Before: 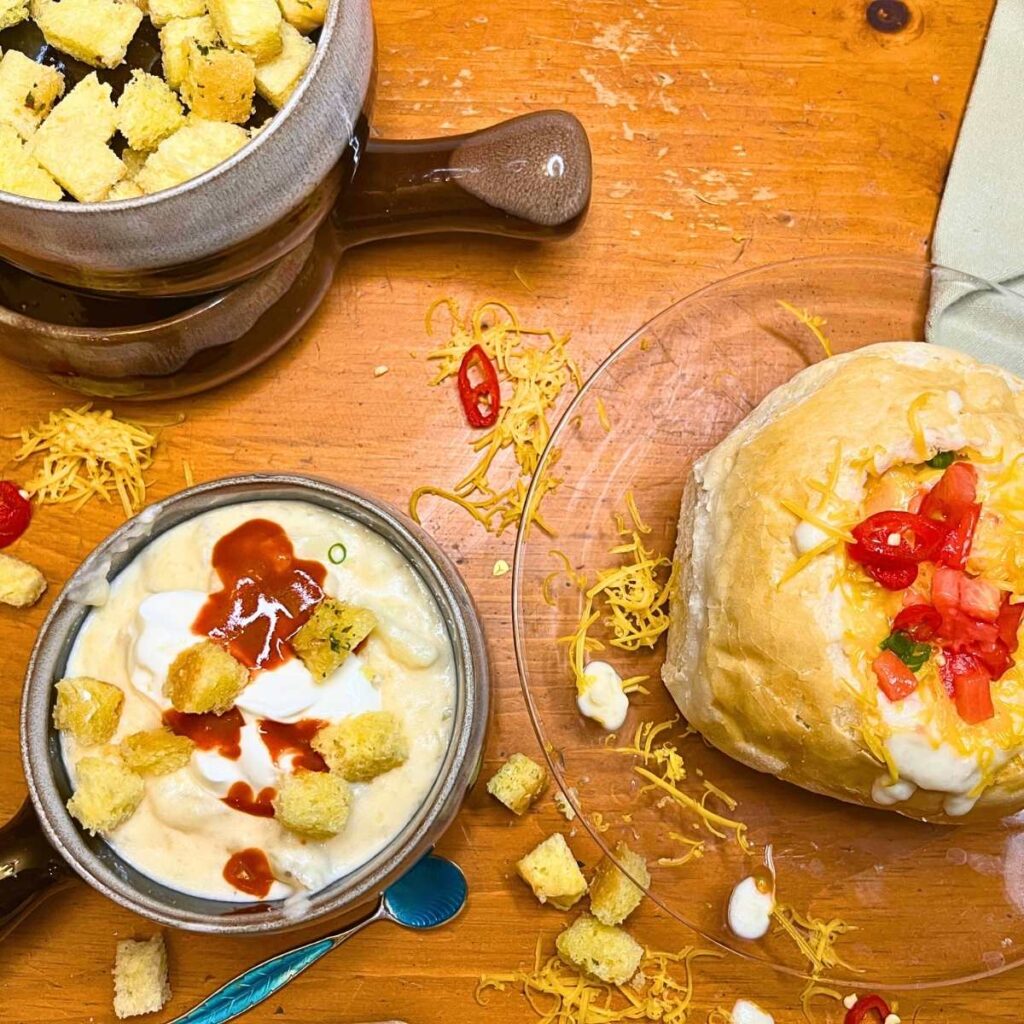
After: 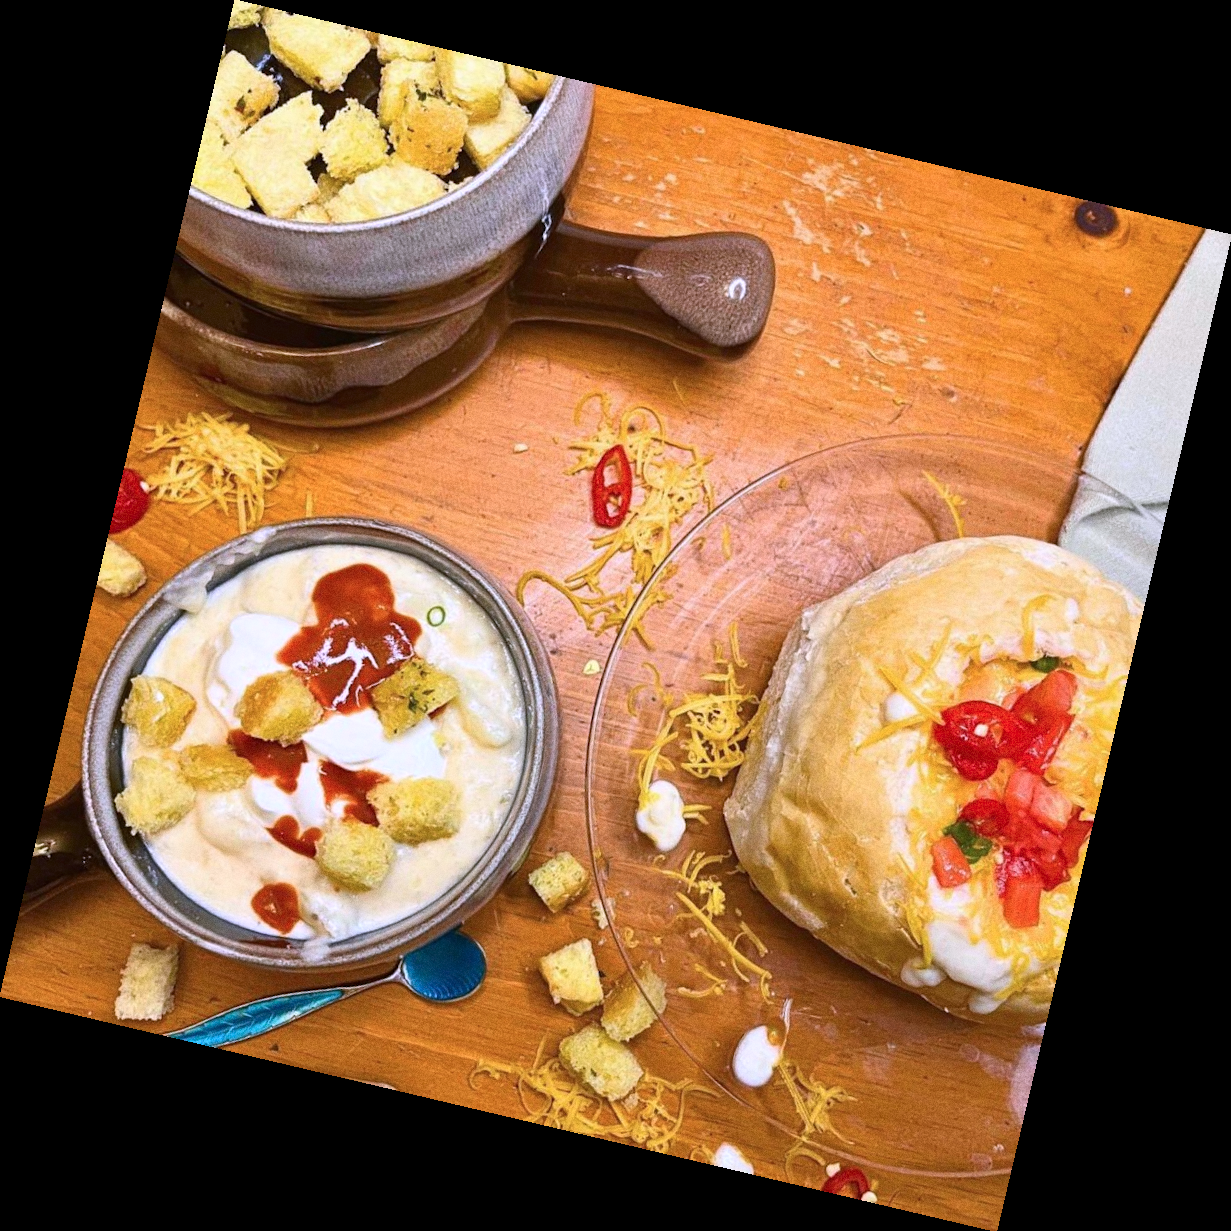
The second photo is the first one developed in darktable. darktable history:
grain: coarseness 0.47 ISO
rotate and perspective: rotation 13.27°, automatic cropping off
color calibration: illuminant as shot in camera, x 0.363, y 0.385, temperature 4528.04 K
